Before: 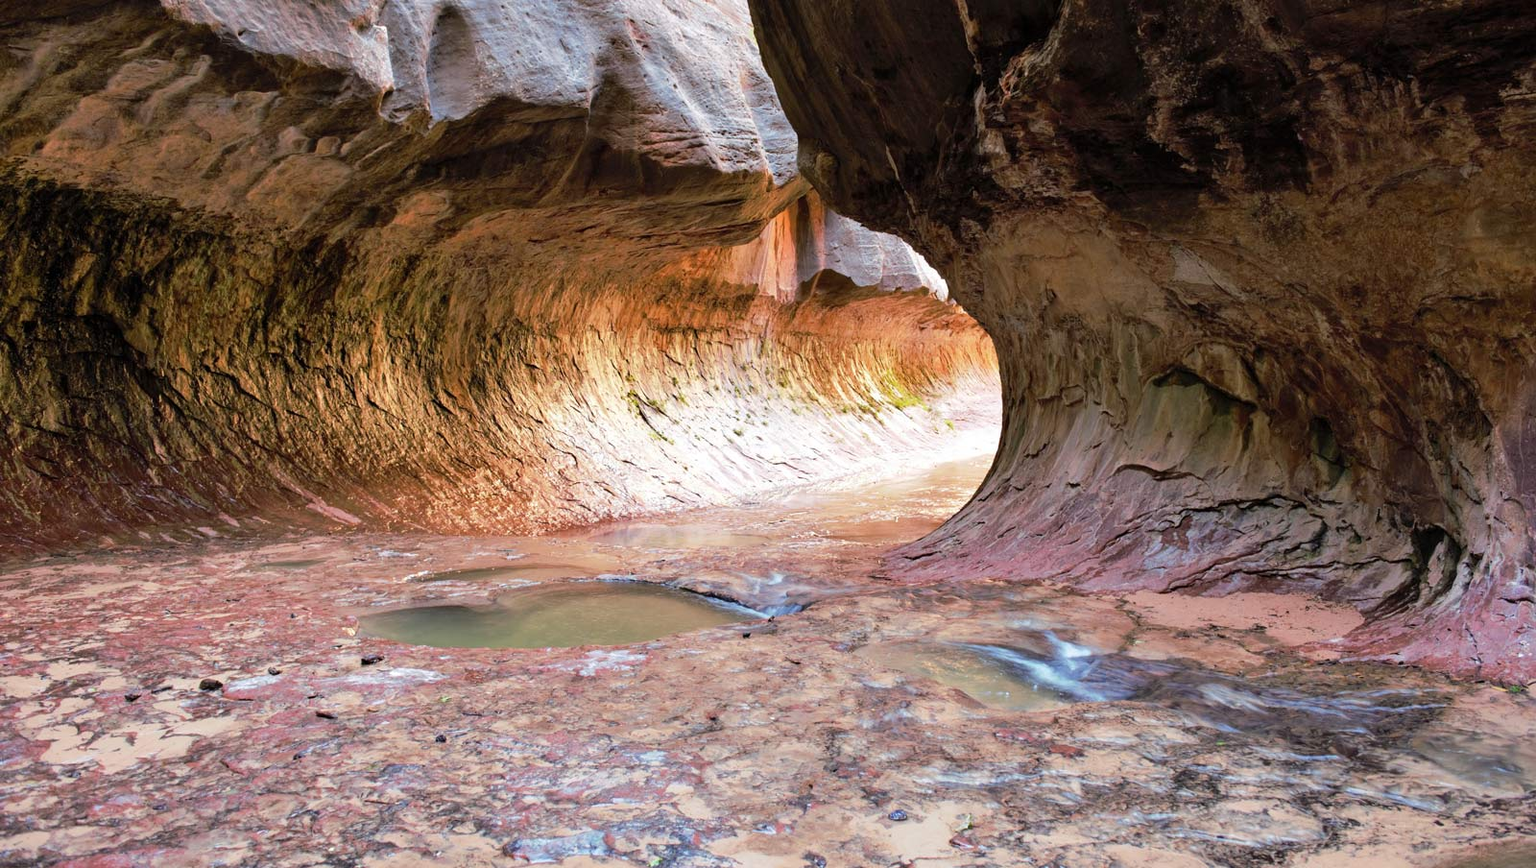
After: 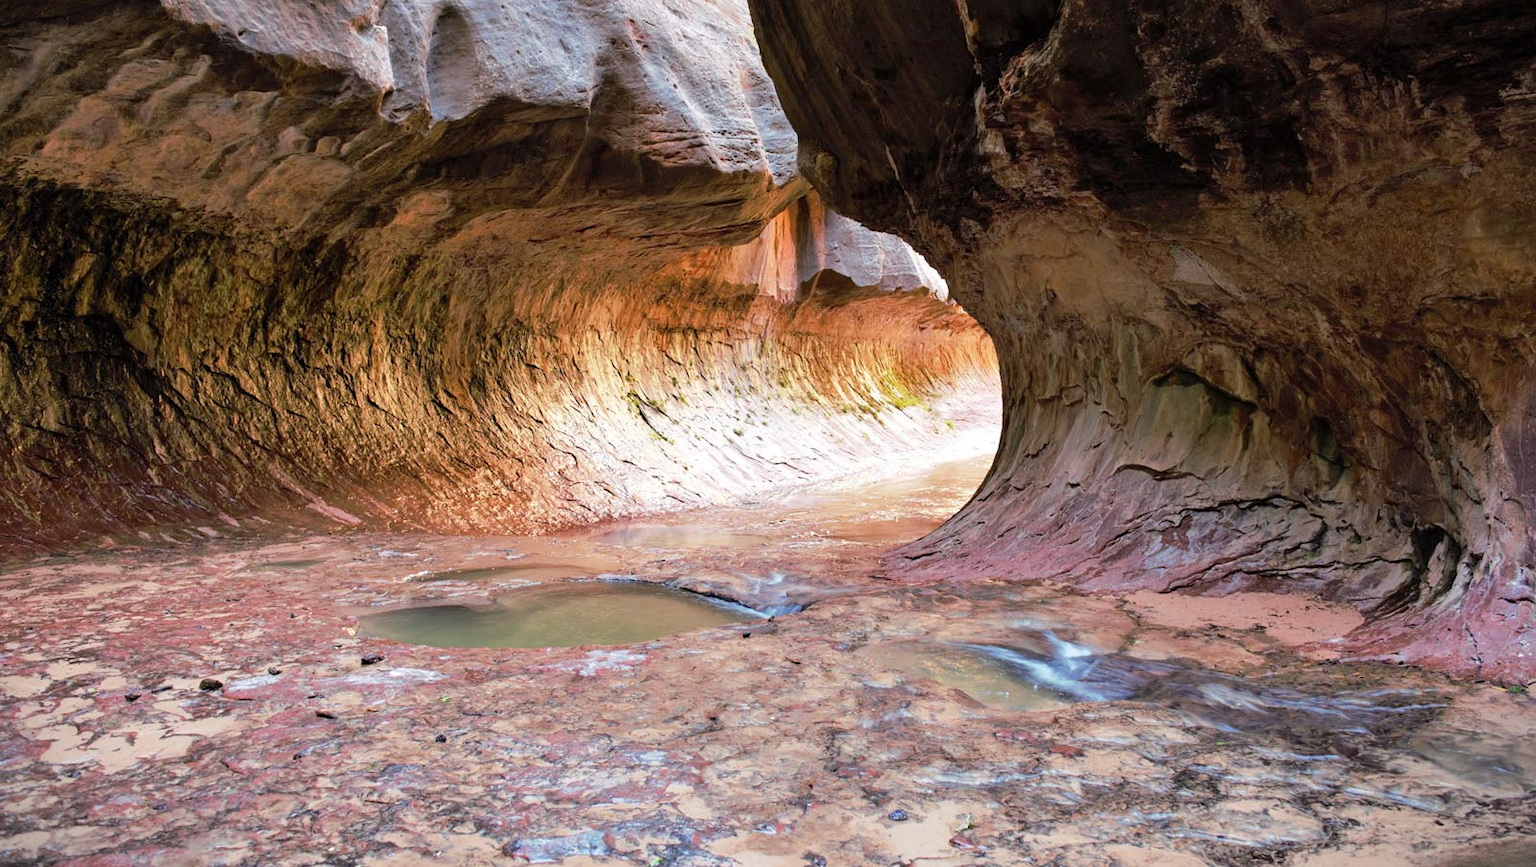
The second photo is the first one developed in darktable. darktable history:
vignetting: fall-off start 100.77%, width/height ratio 1.309
